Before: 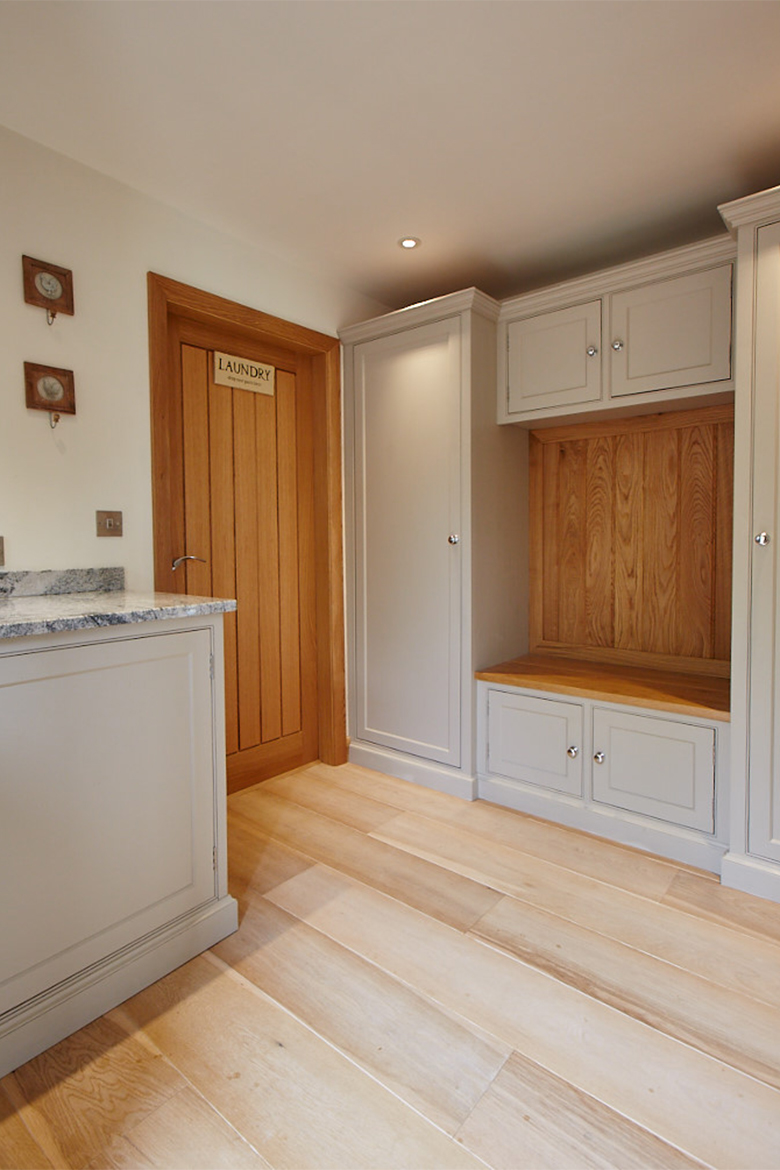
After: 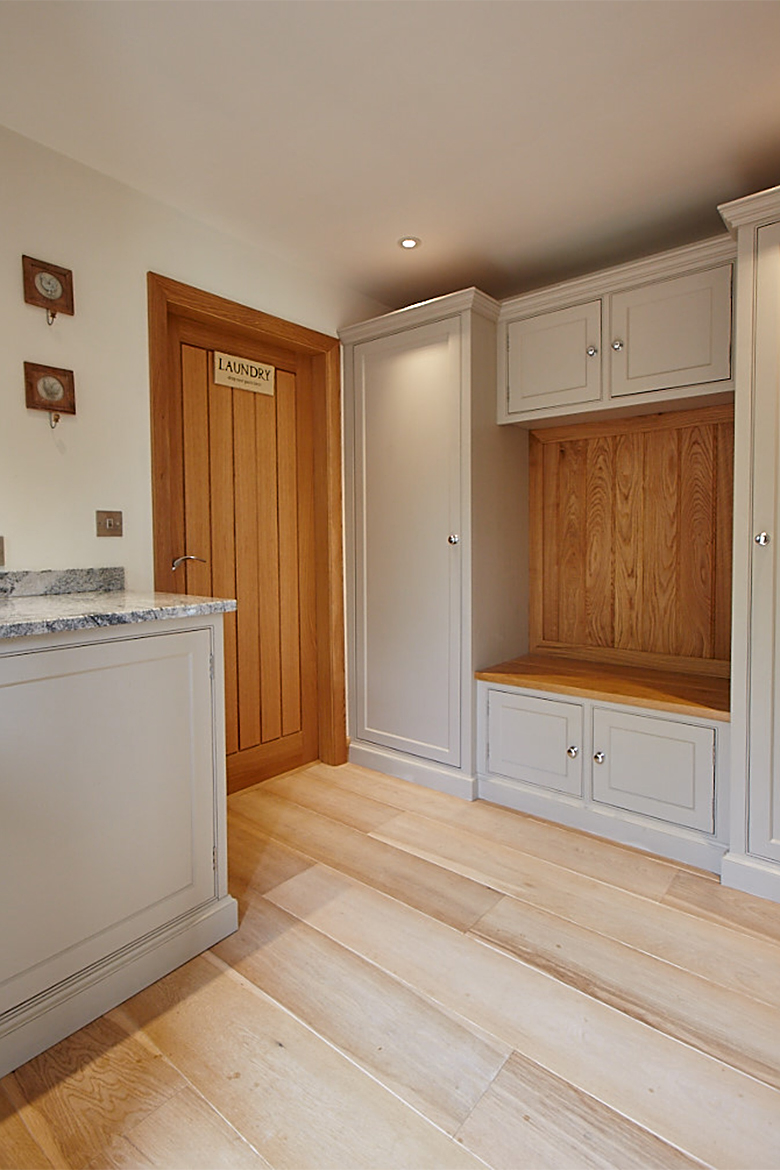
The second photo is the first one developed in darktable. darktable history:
shadows and highlights: shadows 36.31, highlights -27.56, soften with gaussian
sharpen: amount 0.497
